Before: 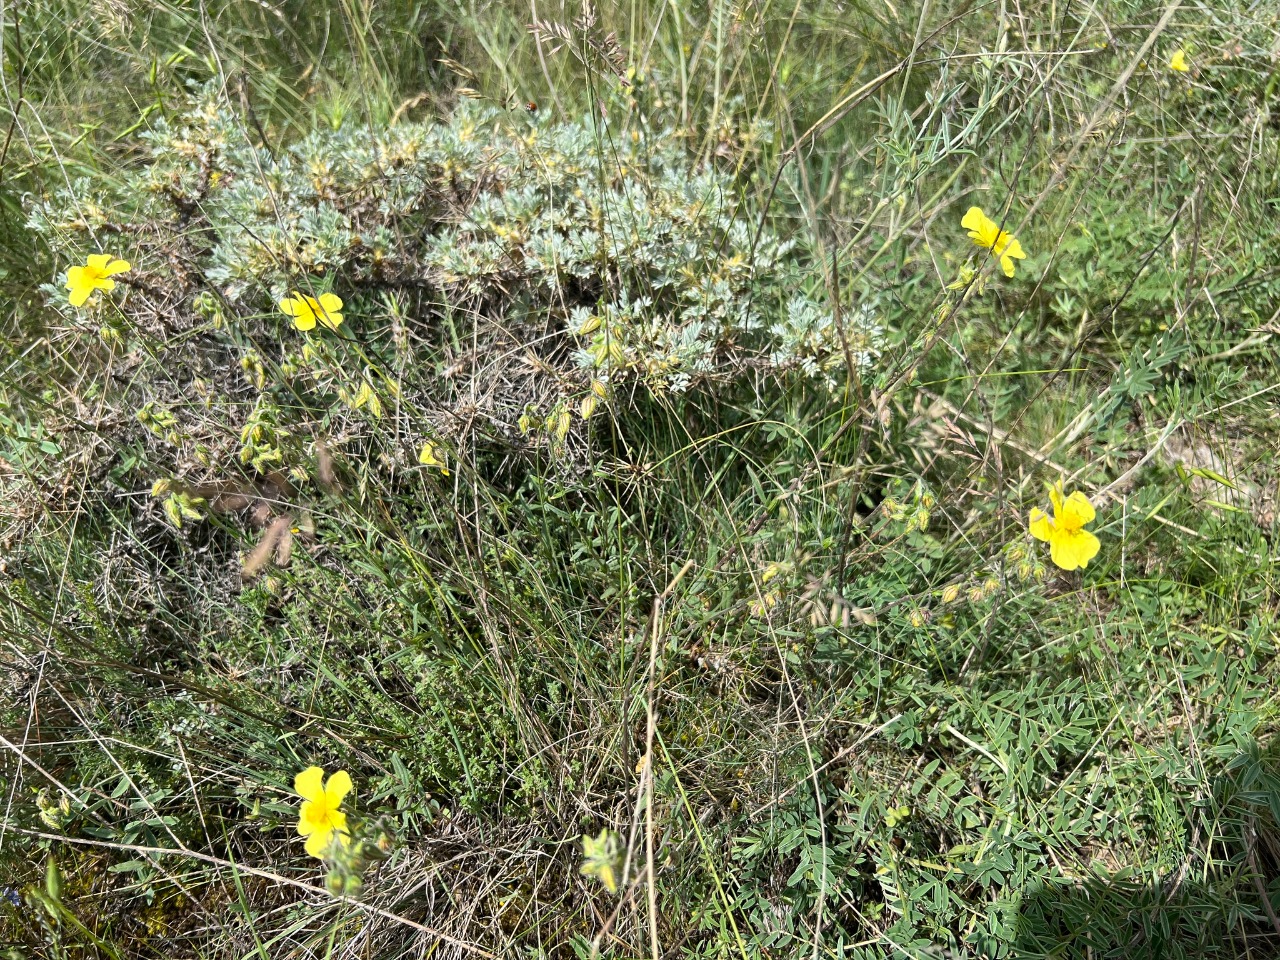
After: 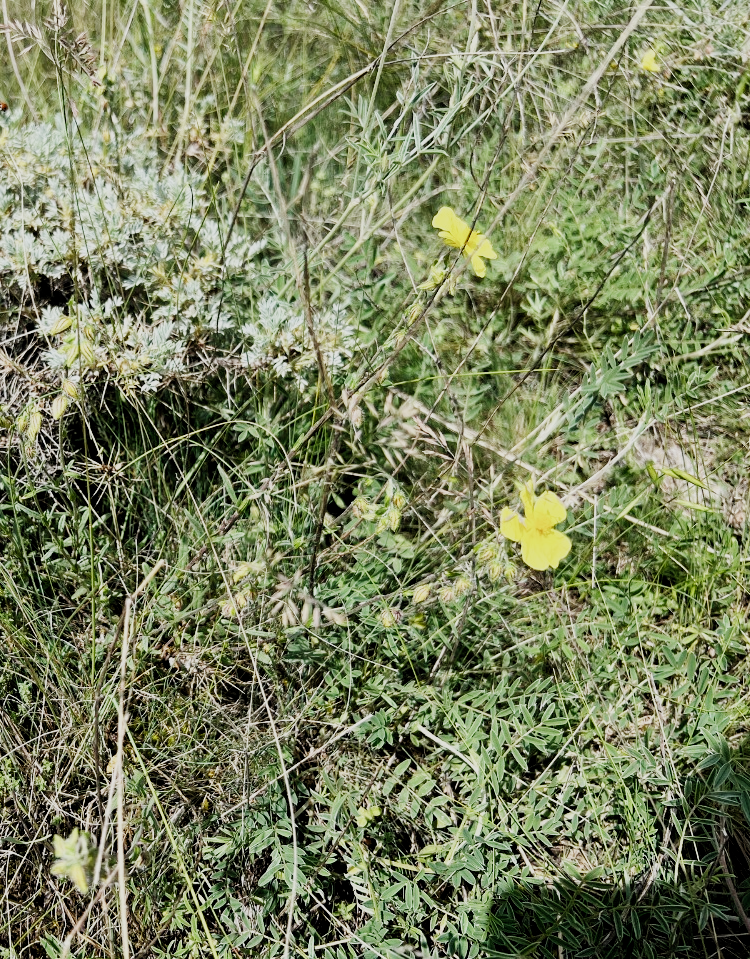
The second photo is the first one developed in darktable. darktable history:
crop: left 41.402%
rgb levels: levels [[0.01, 0.419, 0.839], [0, 0.5, 1], [0, 0.5, 1]]
contrast brightness saturation: saturation -0.05
sigmoid: skew -0.2, preserve hue 0%, red attenuation 0.1, red rotation 0.035, green attenuation 0.1, green rotation -0.017, blue attenuation 0.15, blue rotation -0.052, base primaries Rec2020
